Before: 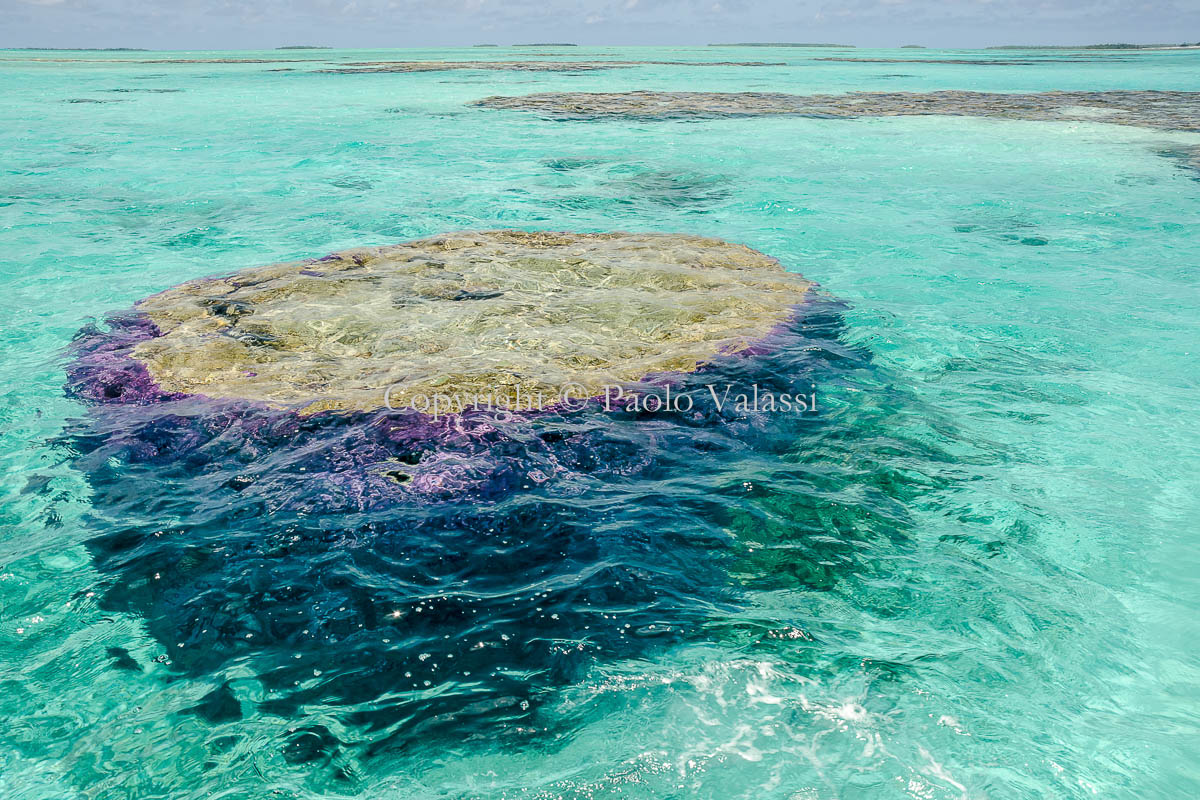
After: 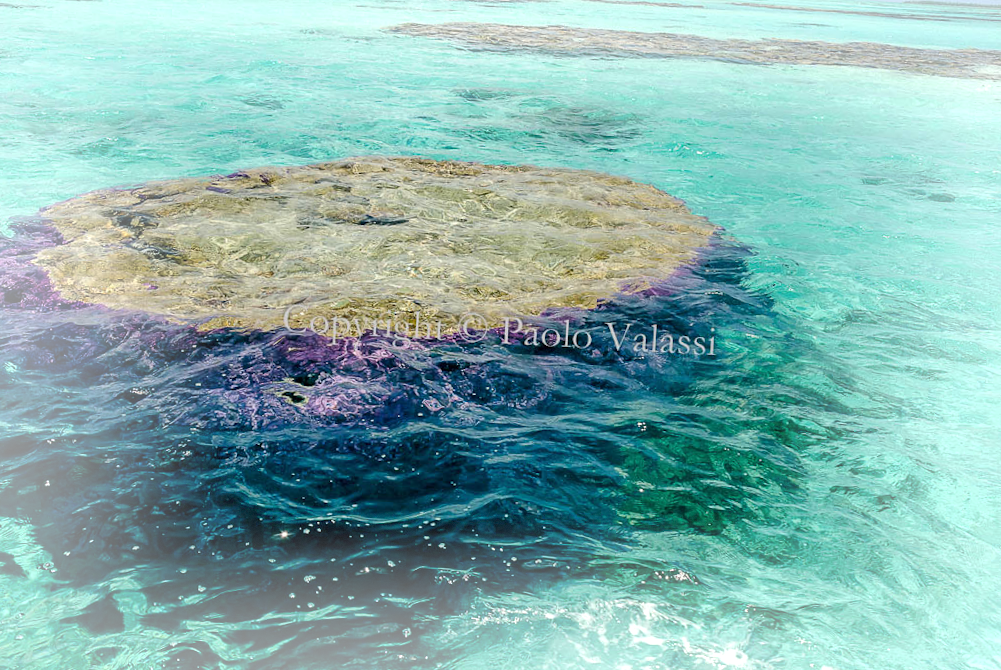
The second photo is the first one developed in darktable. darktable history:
vignetting: fall-off start 52.81%, brightness 0.299, saturation 0.003, automatic ratio true, width/height ratio 1.313, shape 0.228, dithering 8-bit output
crop and rotate: angle -3.16°, left 5.053%, top 5.21%, right 4.704%, bottom 4.133%
